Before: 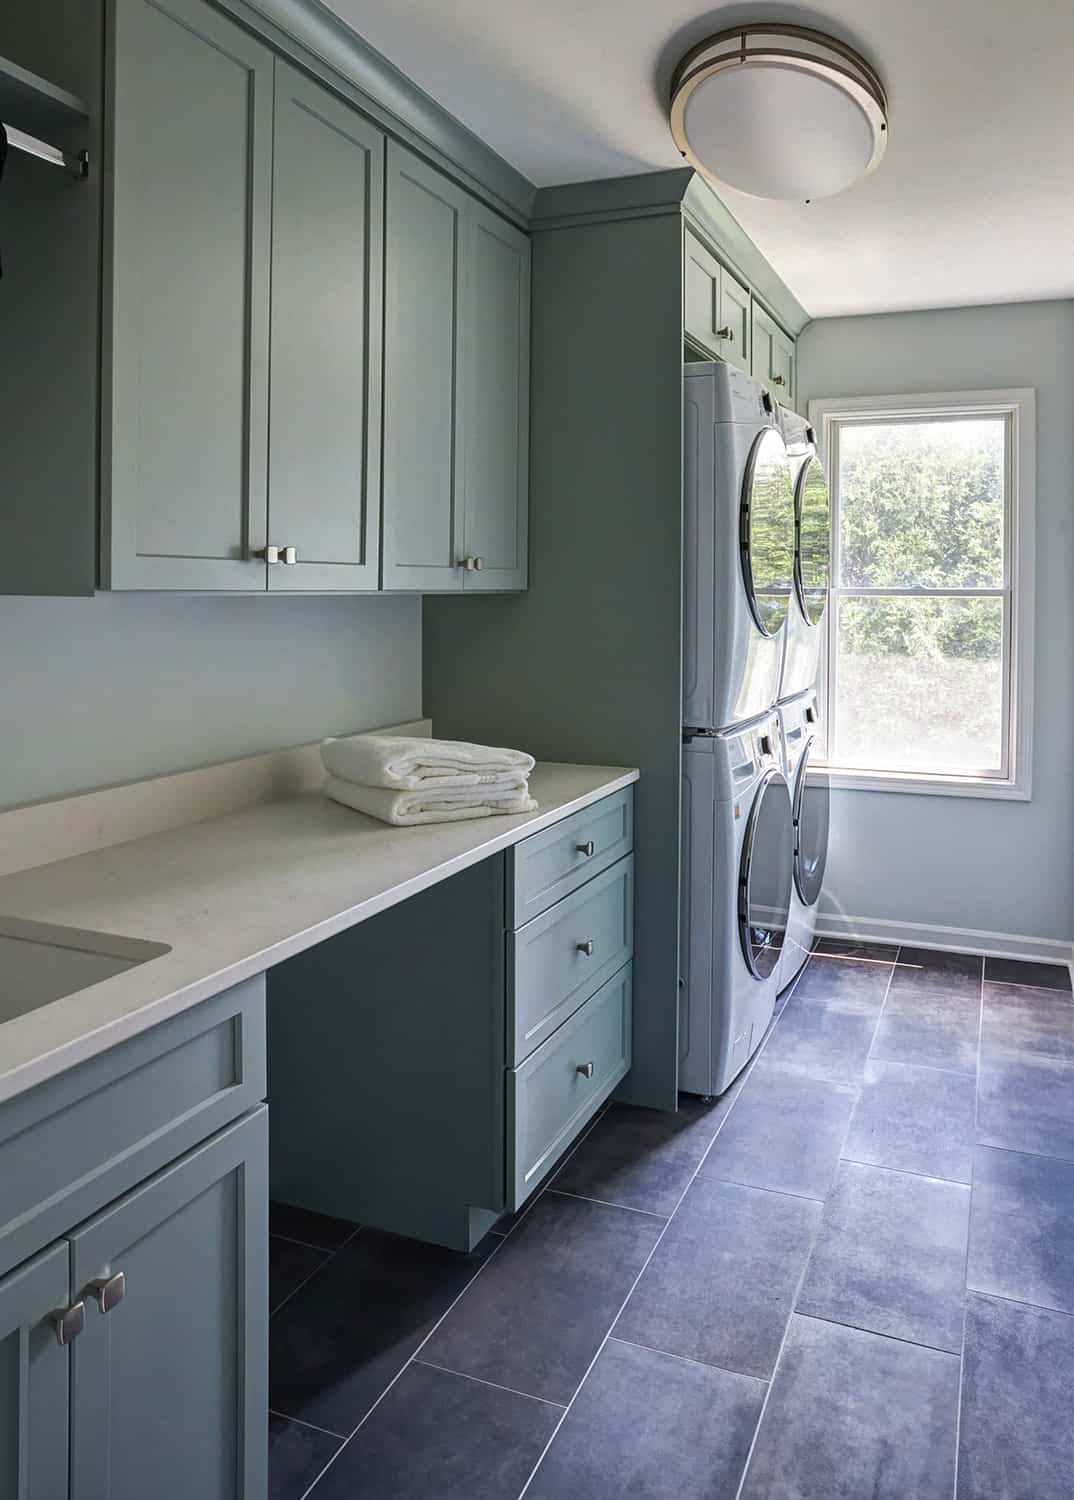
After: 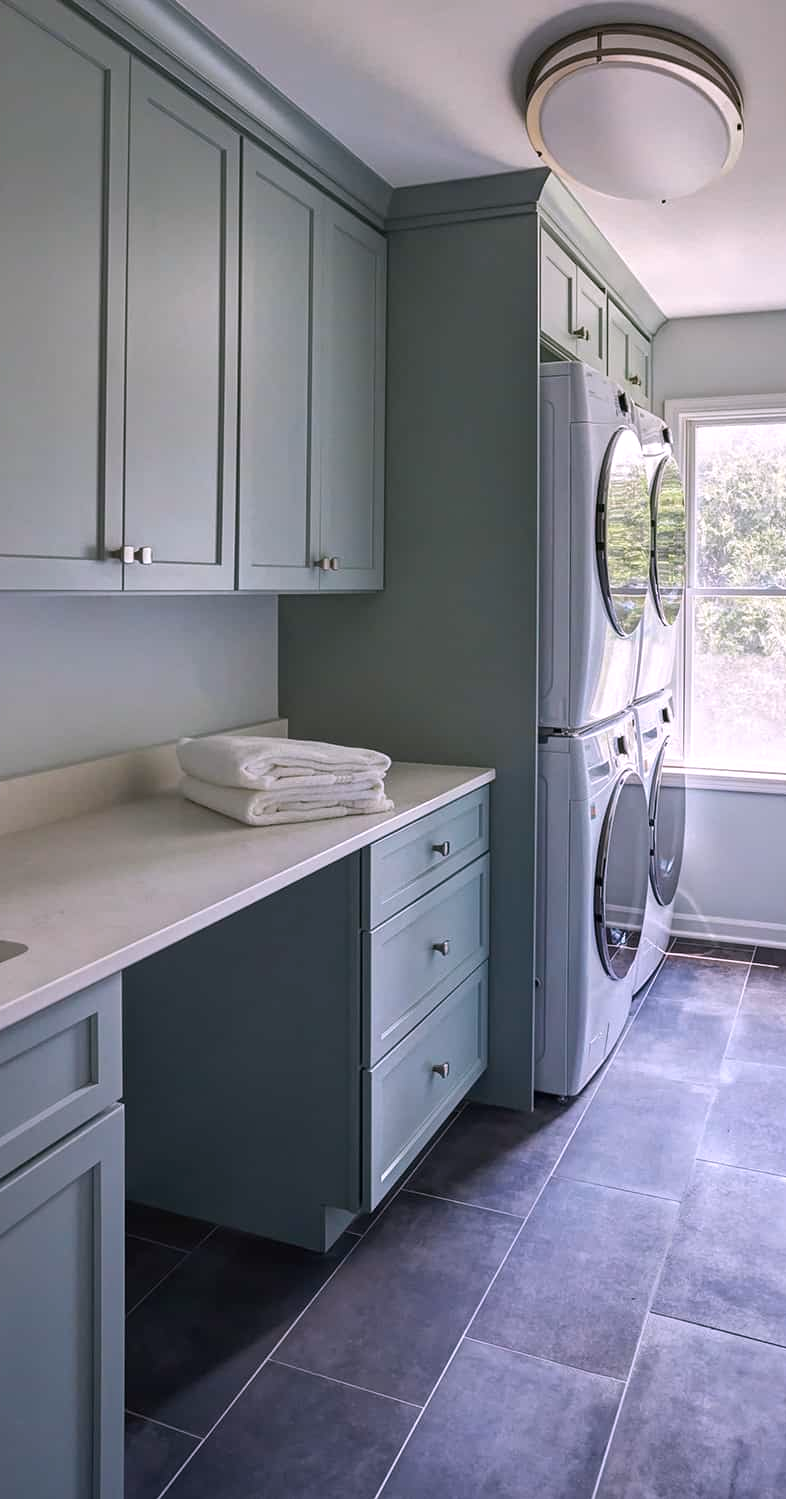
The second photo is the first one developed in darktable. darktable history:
white balance: red 1.05, blue 1.072
crop: left 13.443%, right 13.31%
